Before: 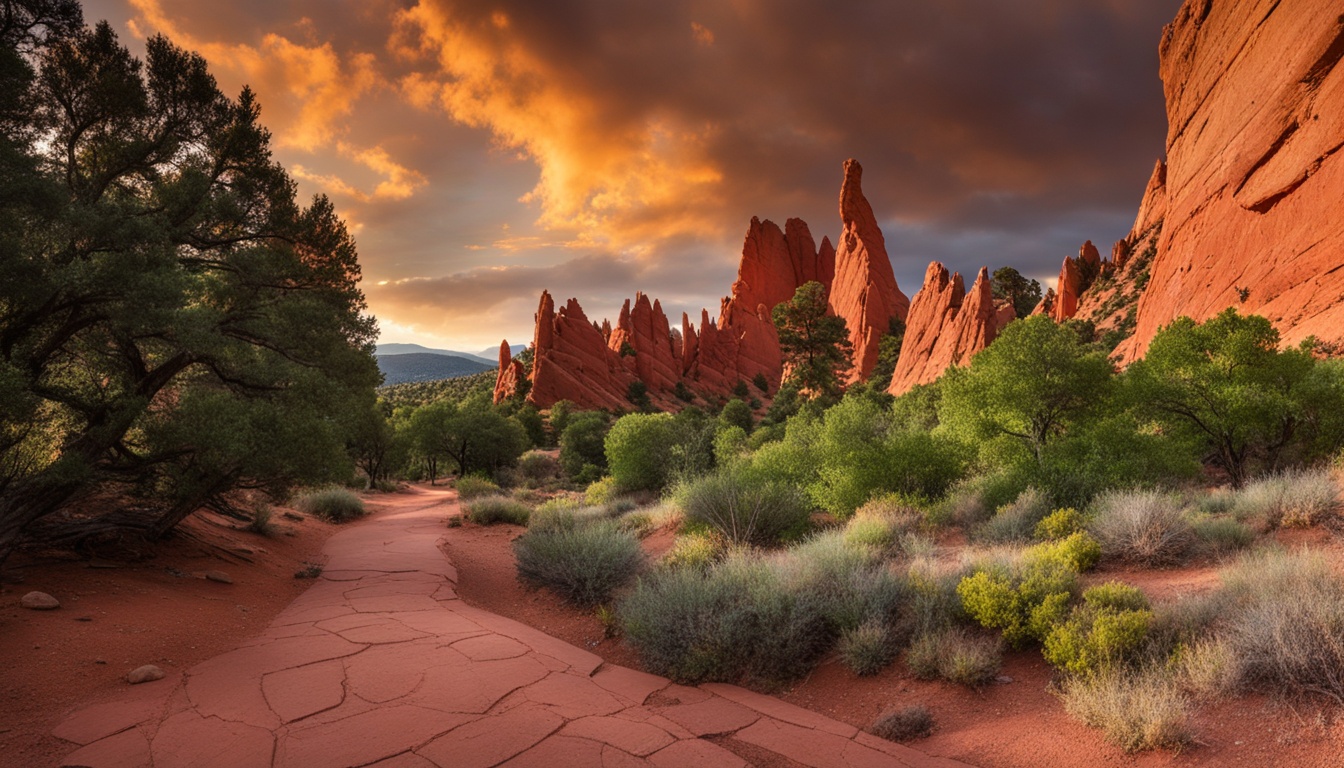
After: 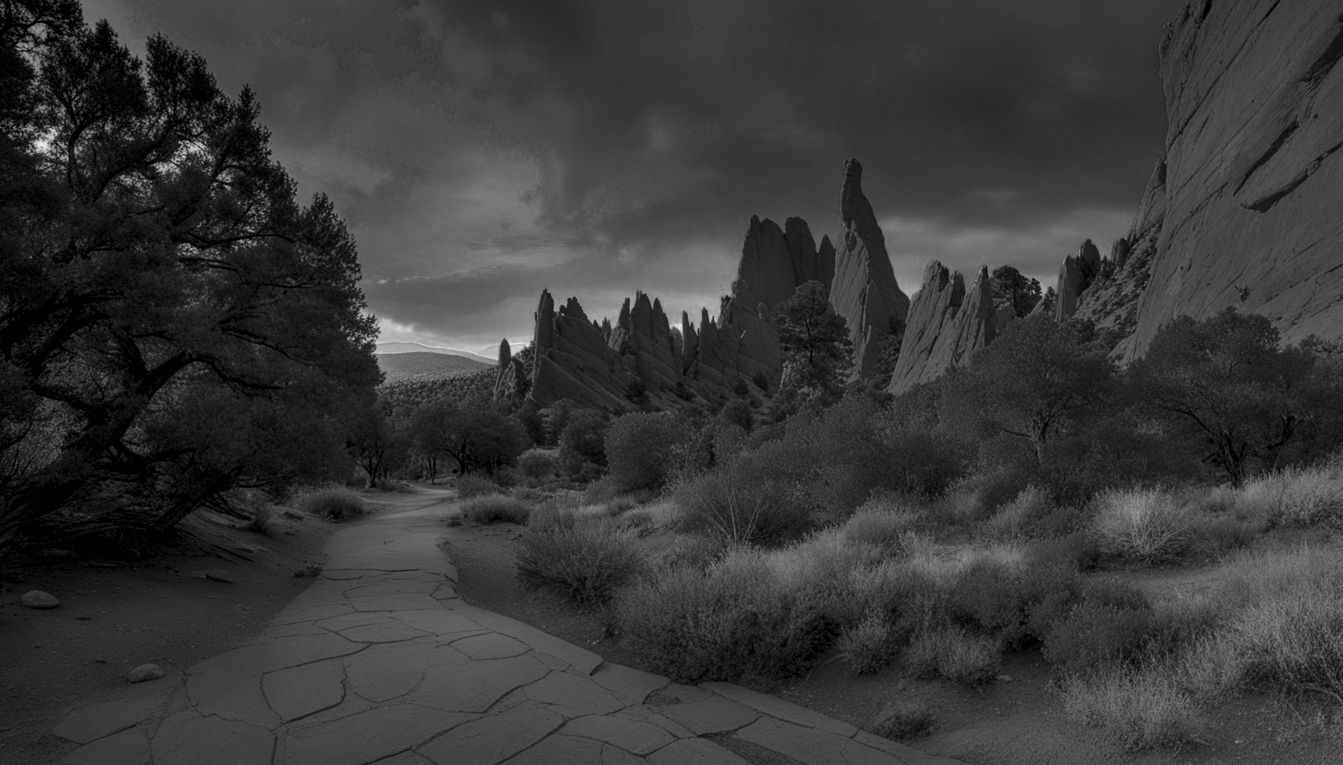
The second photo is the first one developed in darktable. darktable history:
color balance rgb: global offset › luminance 0.224%, perceptual saturation grading › global saturation 19.97%
crop: top 0.215%, bottom 0.115%
levels: levels [0.062, 0.494, 0.925]
color zones: curves: ch0 [(0.287, 0.048) (0.493, 0.484) (0.737, 0.816)]; ch1 [(0, 0) (0.143, 0) (0.286, 0) (0.429, 0) (0.571, 0) (0.714, 0) (0.857, 0)]
